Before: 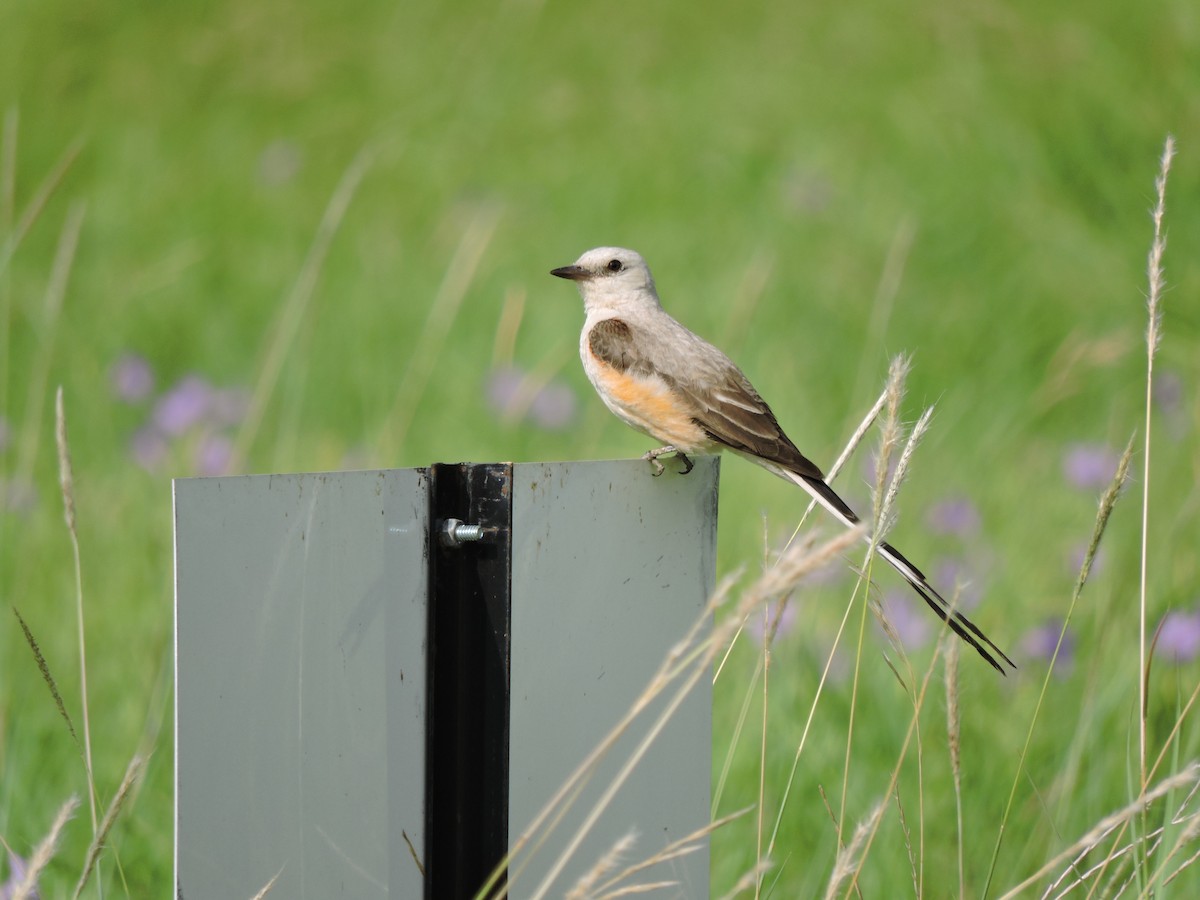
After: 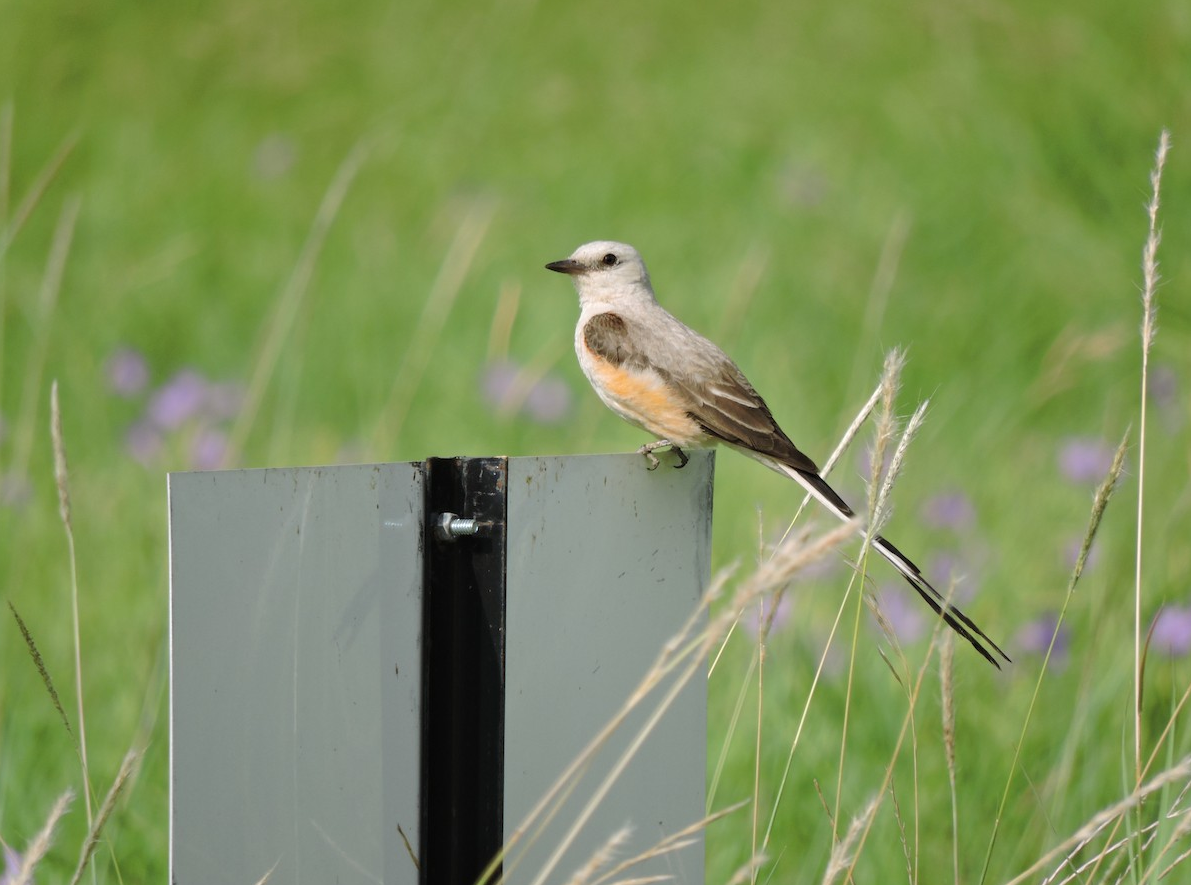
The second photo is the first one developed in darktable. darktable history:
crop: left 0.476%, top 0.739%, right 0.236%, bottom 0.82%
